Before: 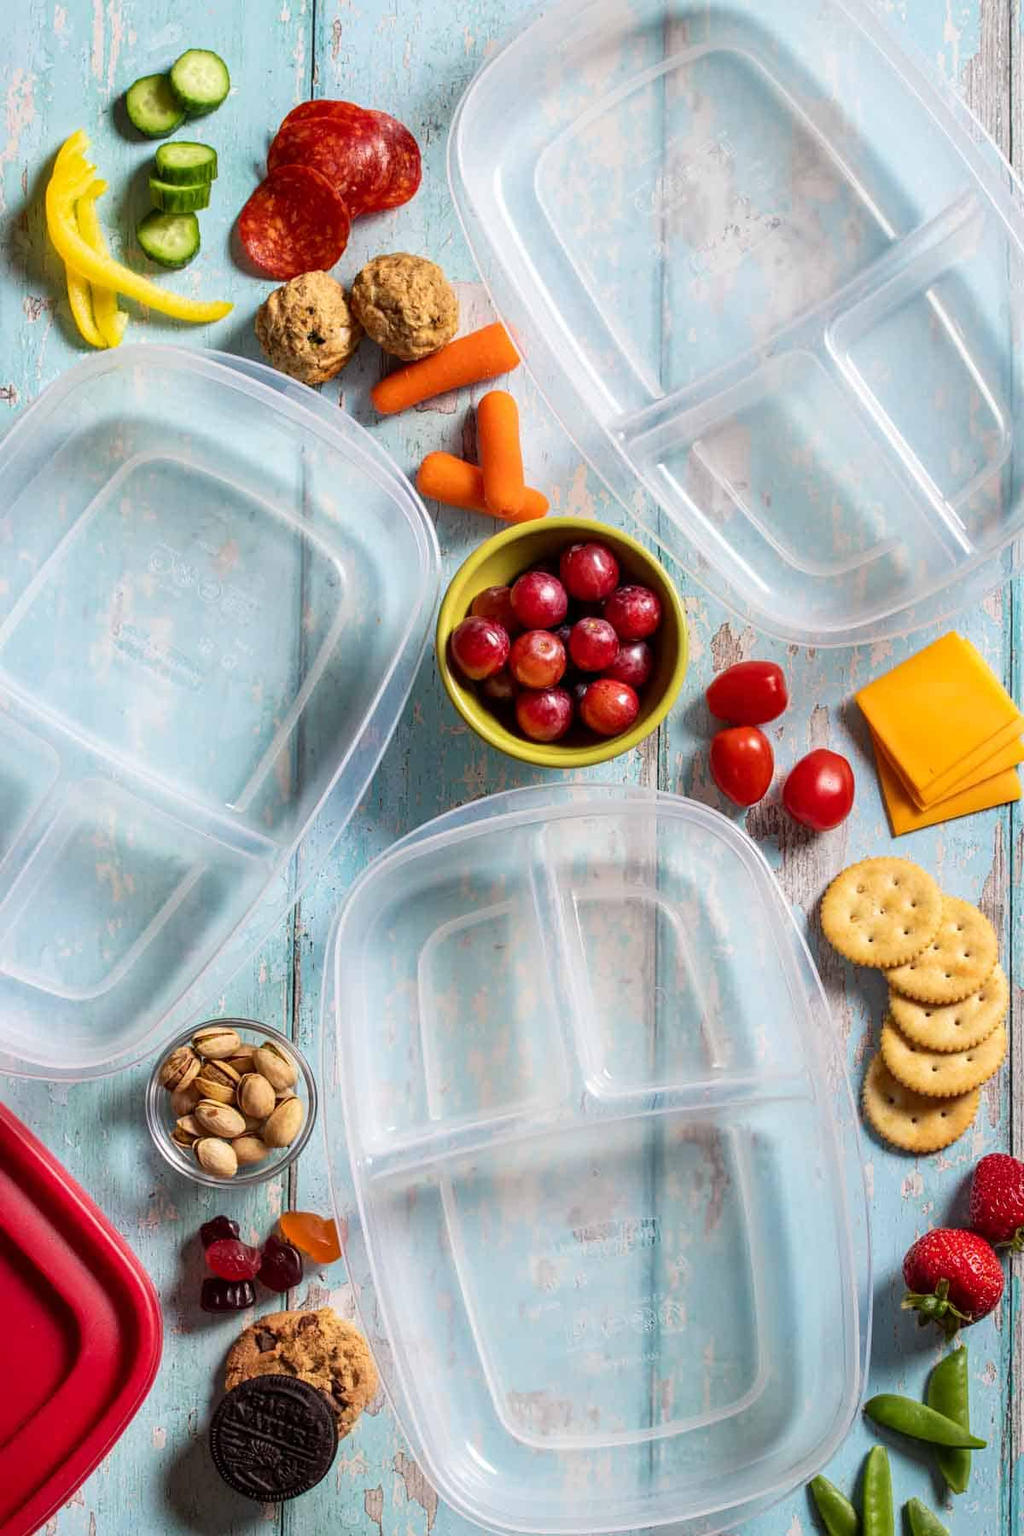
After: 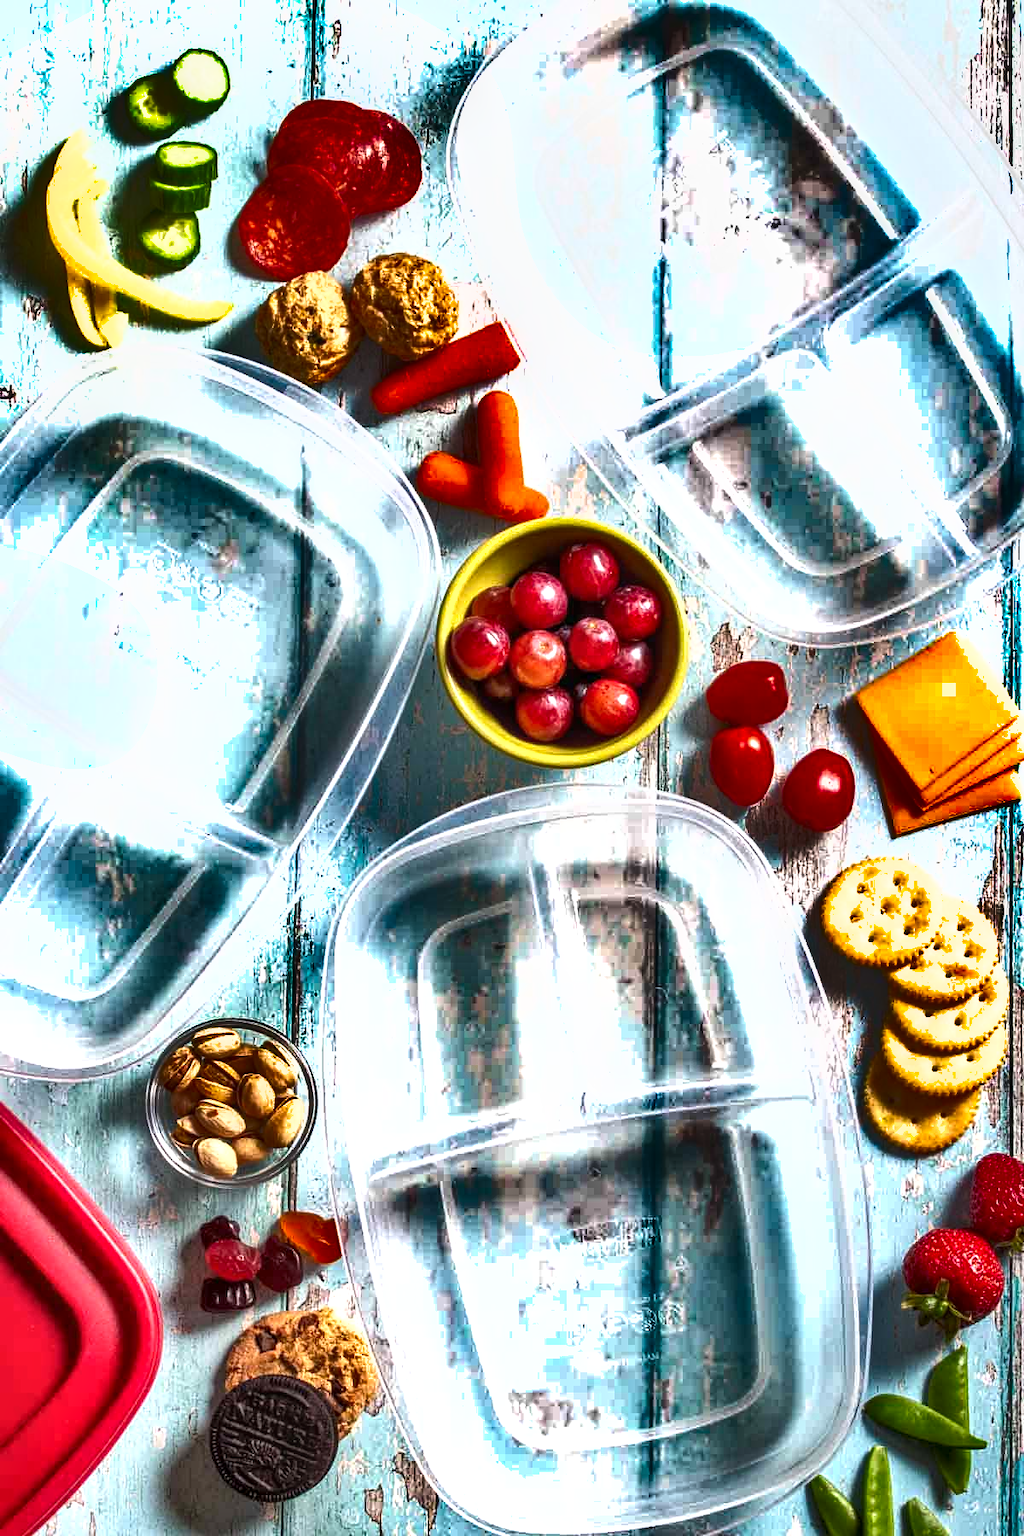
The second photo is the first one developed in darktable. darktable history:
local contrast: on, module defaults
exposure: exposure 0.767 EV, compensate highlight preservation false
shadows and highlights: shadows 18.69, highlights -83.78, soften with gaussian
